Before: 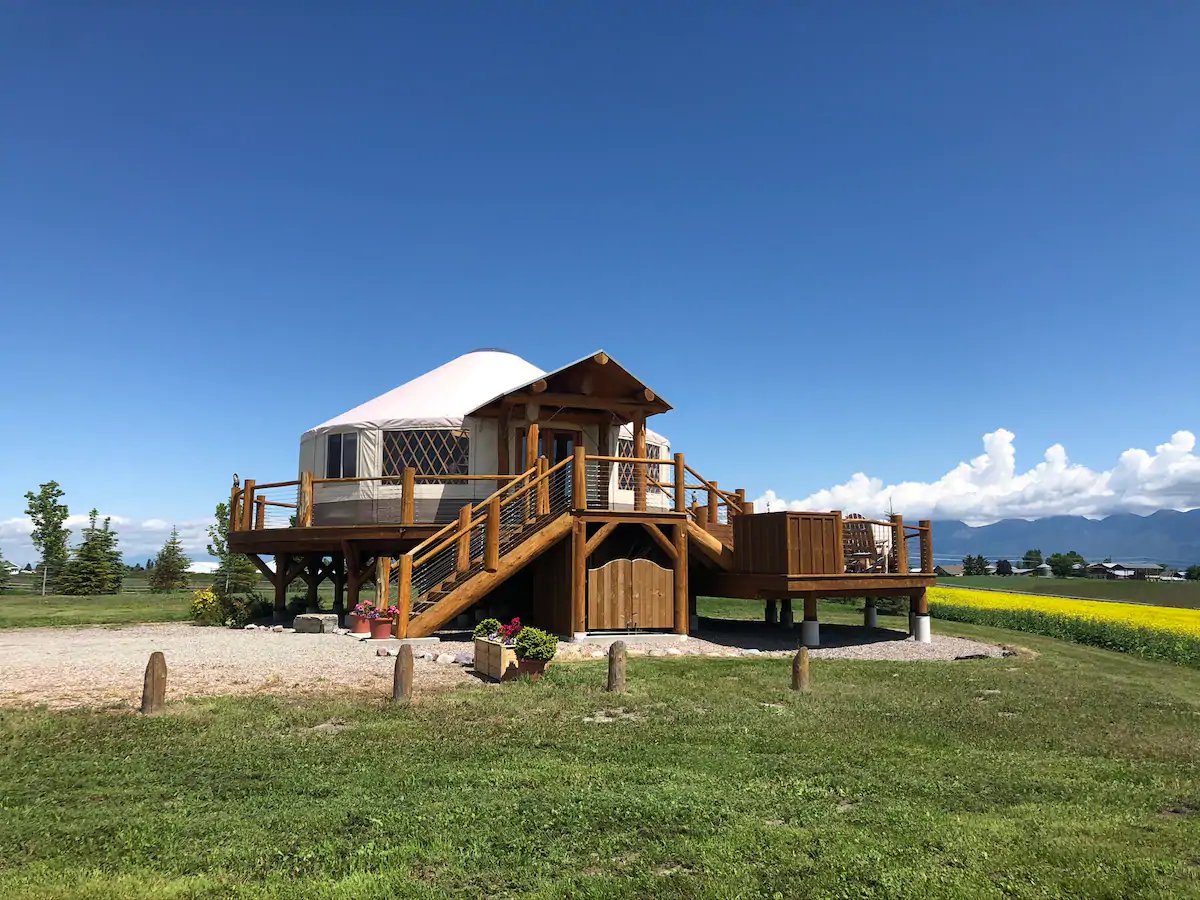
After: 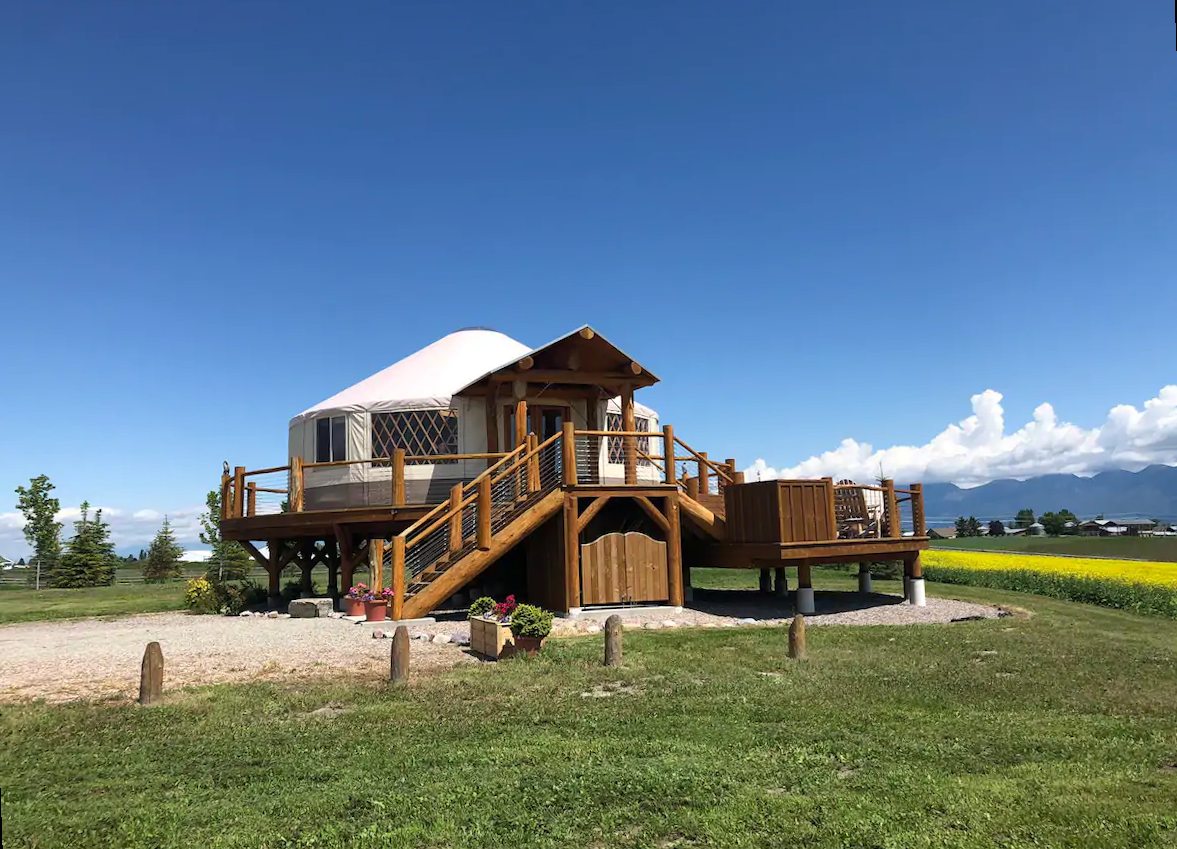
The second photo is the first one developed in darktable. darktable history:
tone equalizer: on, module defaults
rotate and perspective: rotation -2°, crop left 0.022, crop right 0.978, crop top 0.049, crop bottom 0.951
